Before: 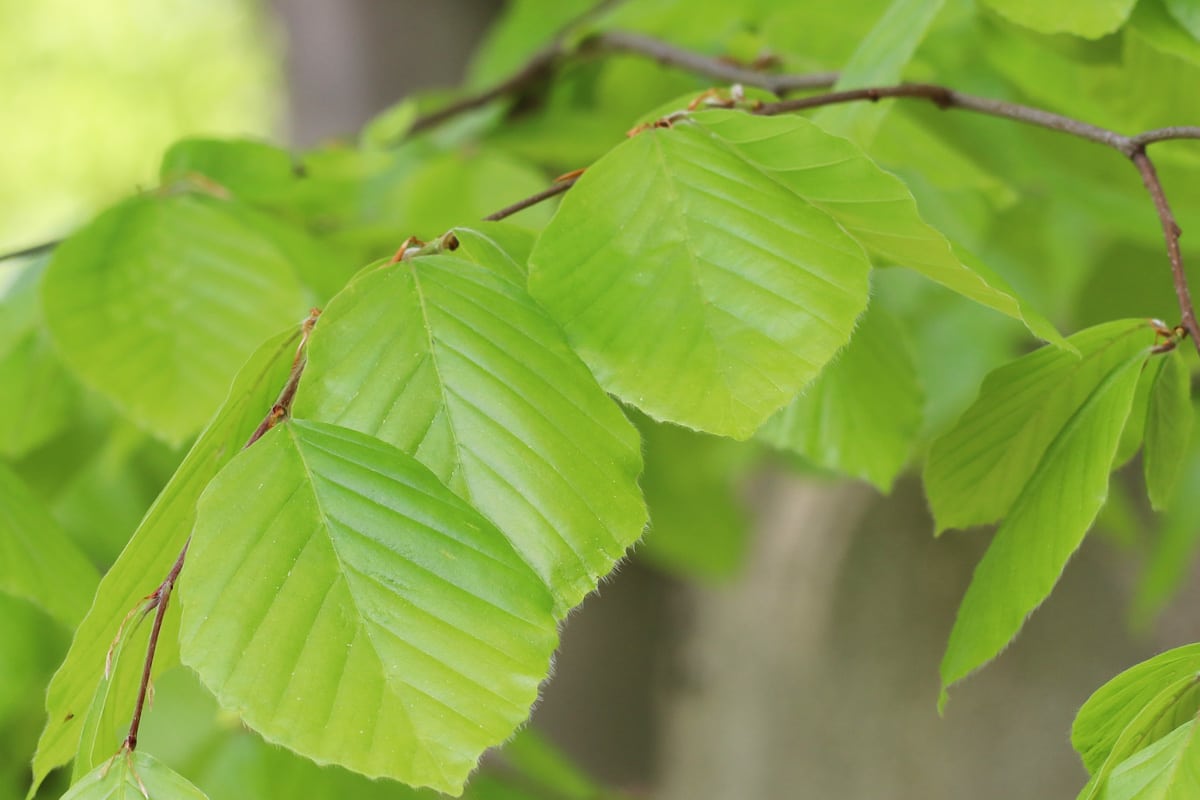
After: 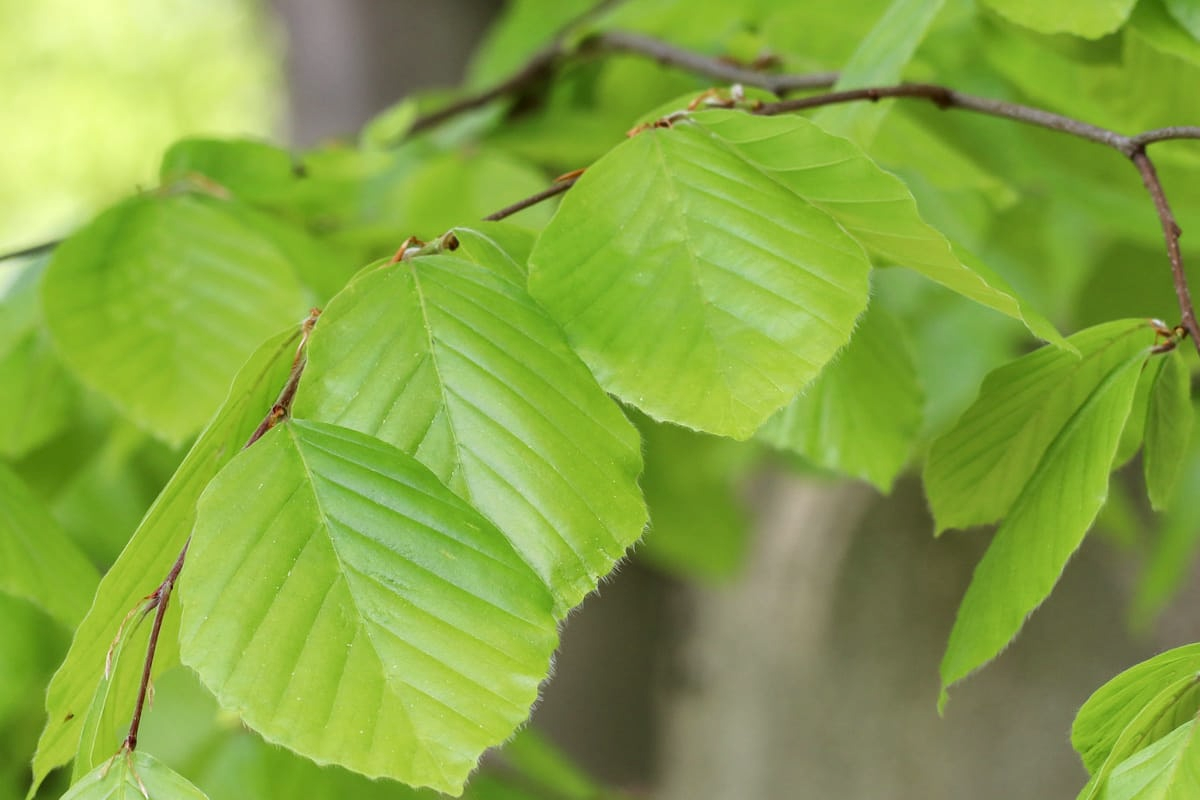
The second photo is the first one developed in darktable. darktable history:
local contrast: highlights 55%, shadows 52%, detail 130%, midtone range 0.452
white balance: red 0.988, blue 1.017
